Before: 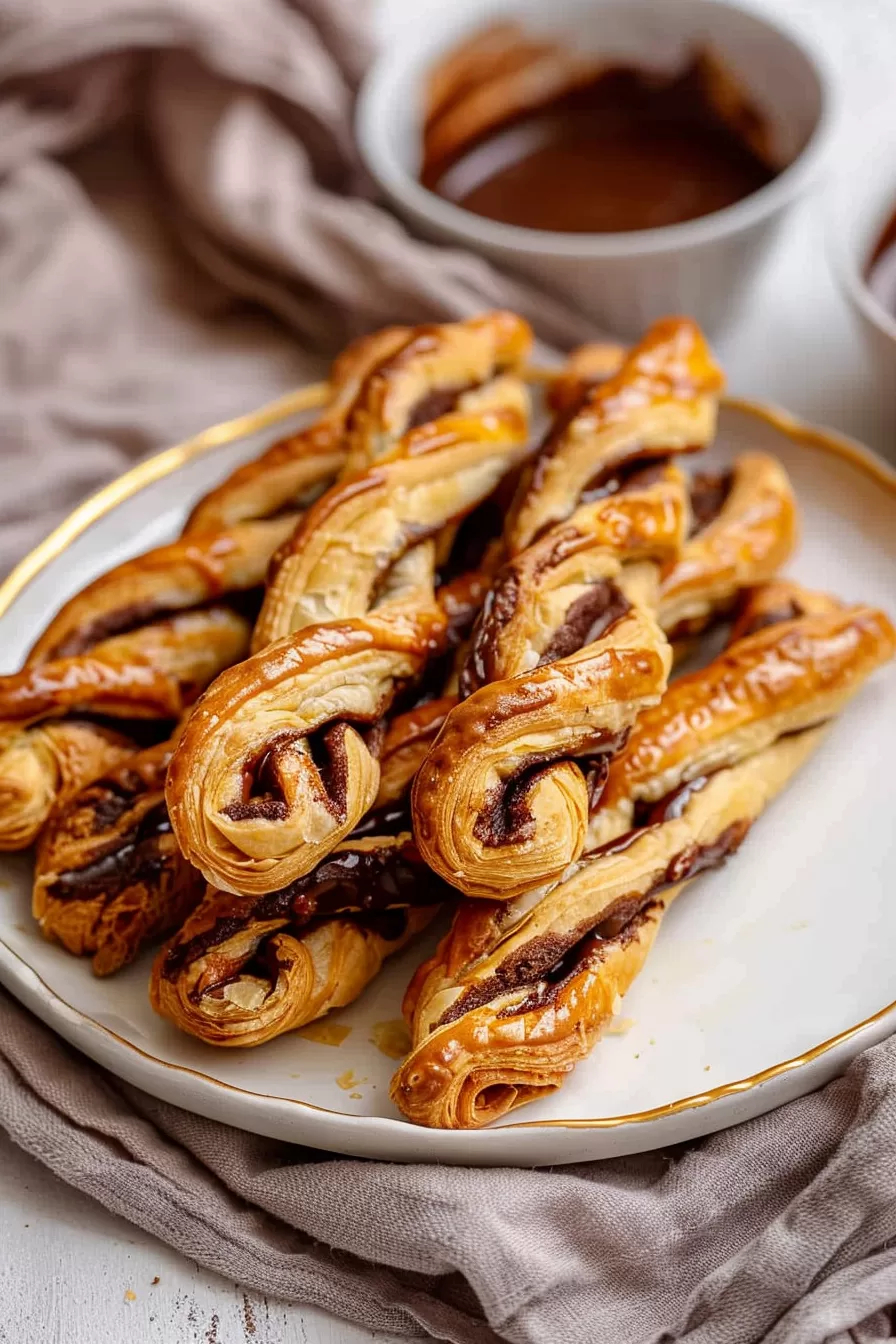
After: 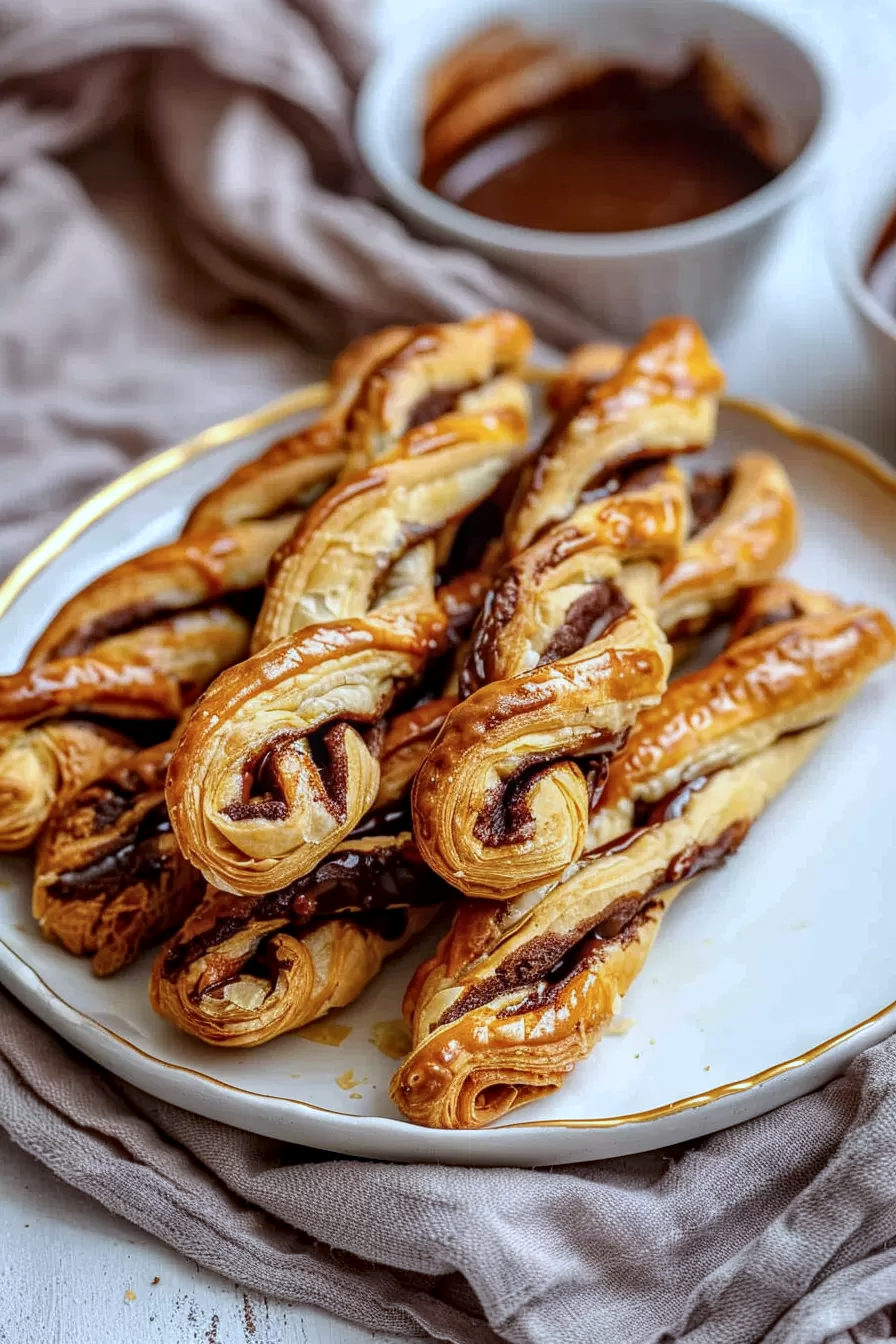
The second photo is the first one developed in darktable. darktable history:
color calibration: illuminant F (fluorescent), F source F9 (Cool White Deluxe 4150 K) – high CRI, x 0.374, y 0.373, temperature 4158.34 K
local contrast: on, module defaults
